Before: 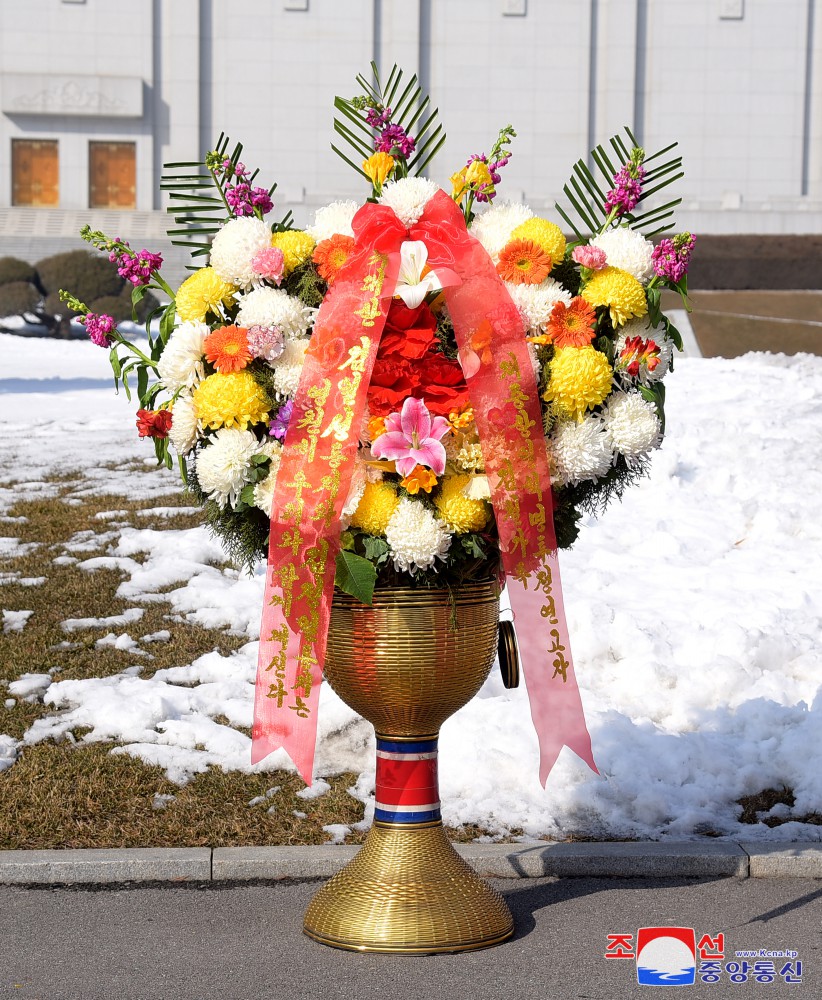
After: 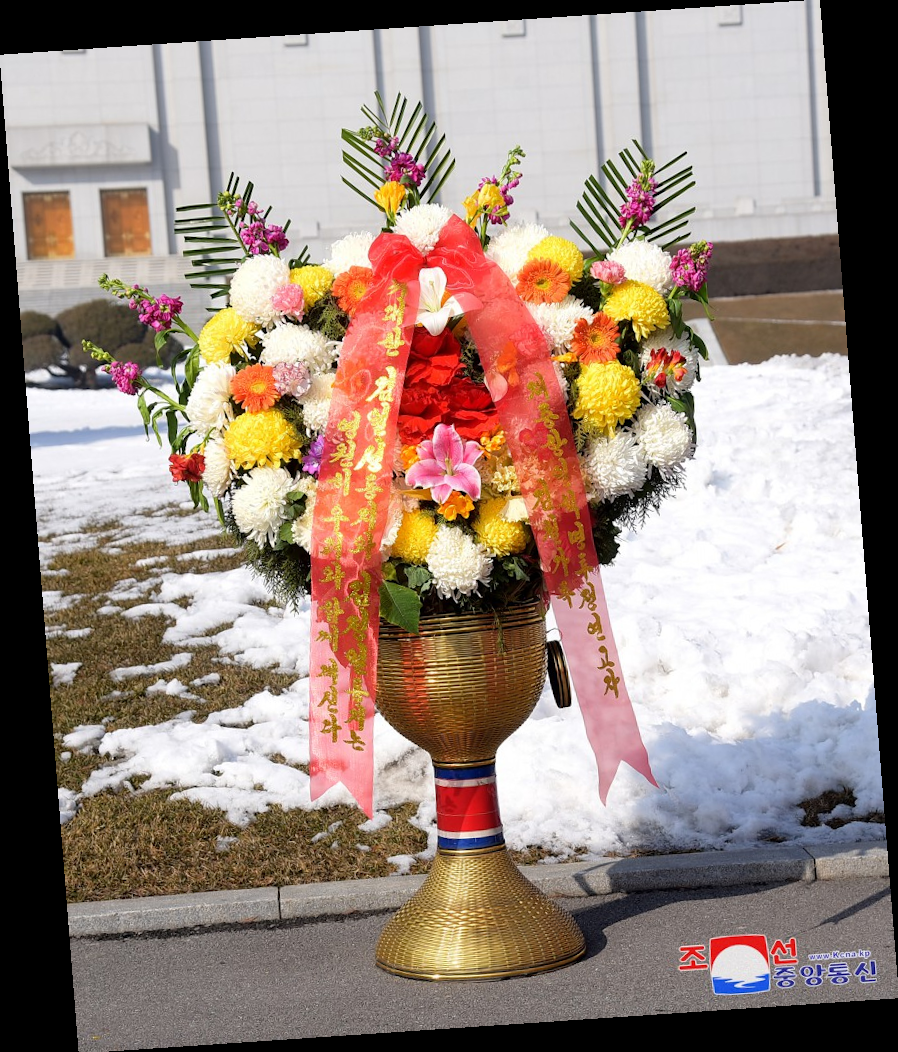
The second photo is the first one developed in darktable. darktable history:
rotate and perspective: rotation -4.2°, shear 0.006, automatic cropping off
exposure: compensate highlight preservation false
